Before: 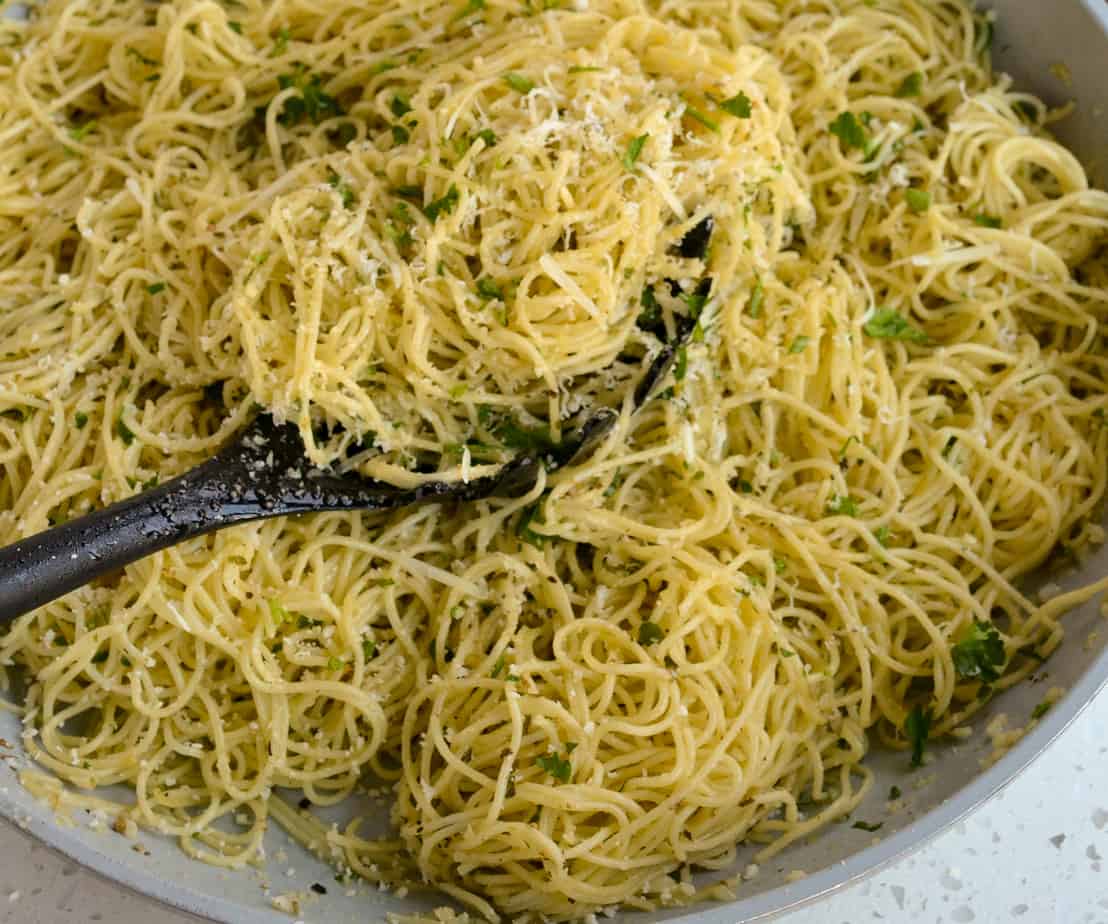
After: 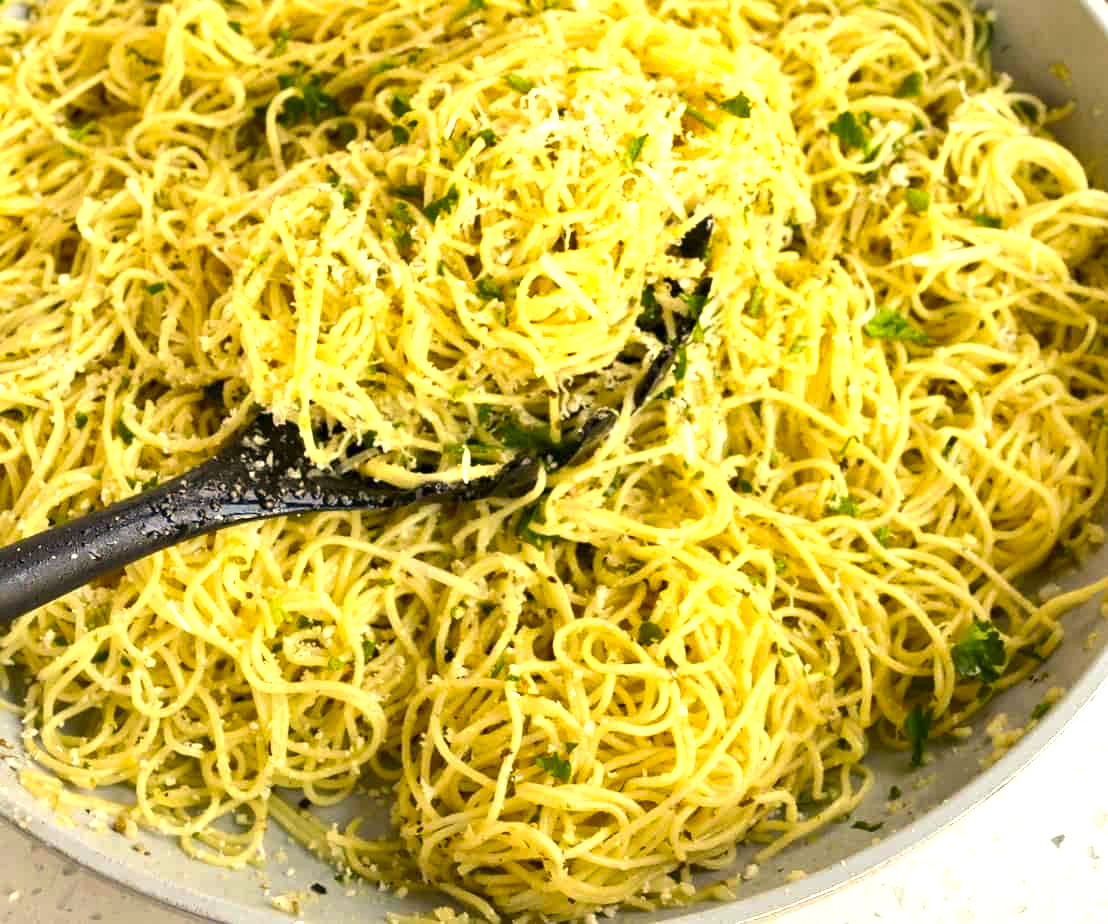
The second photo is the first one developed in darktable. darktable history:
color correction: highlights a* 1.44, highlights b* 18.05
exposure: black level correction 0, exposure 1.097 EV, compensate exposure bias true, compensate highlight preservation false
shadows and highlights: radius 127.41, shadows 30.26, highlights -30.66, low approximation 0.01, soften with gaussian
